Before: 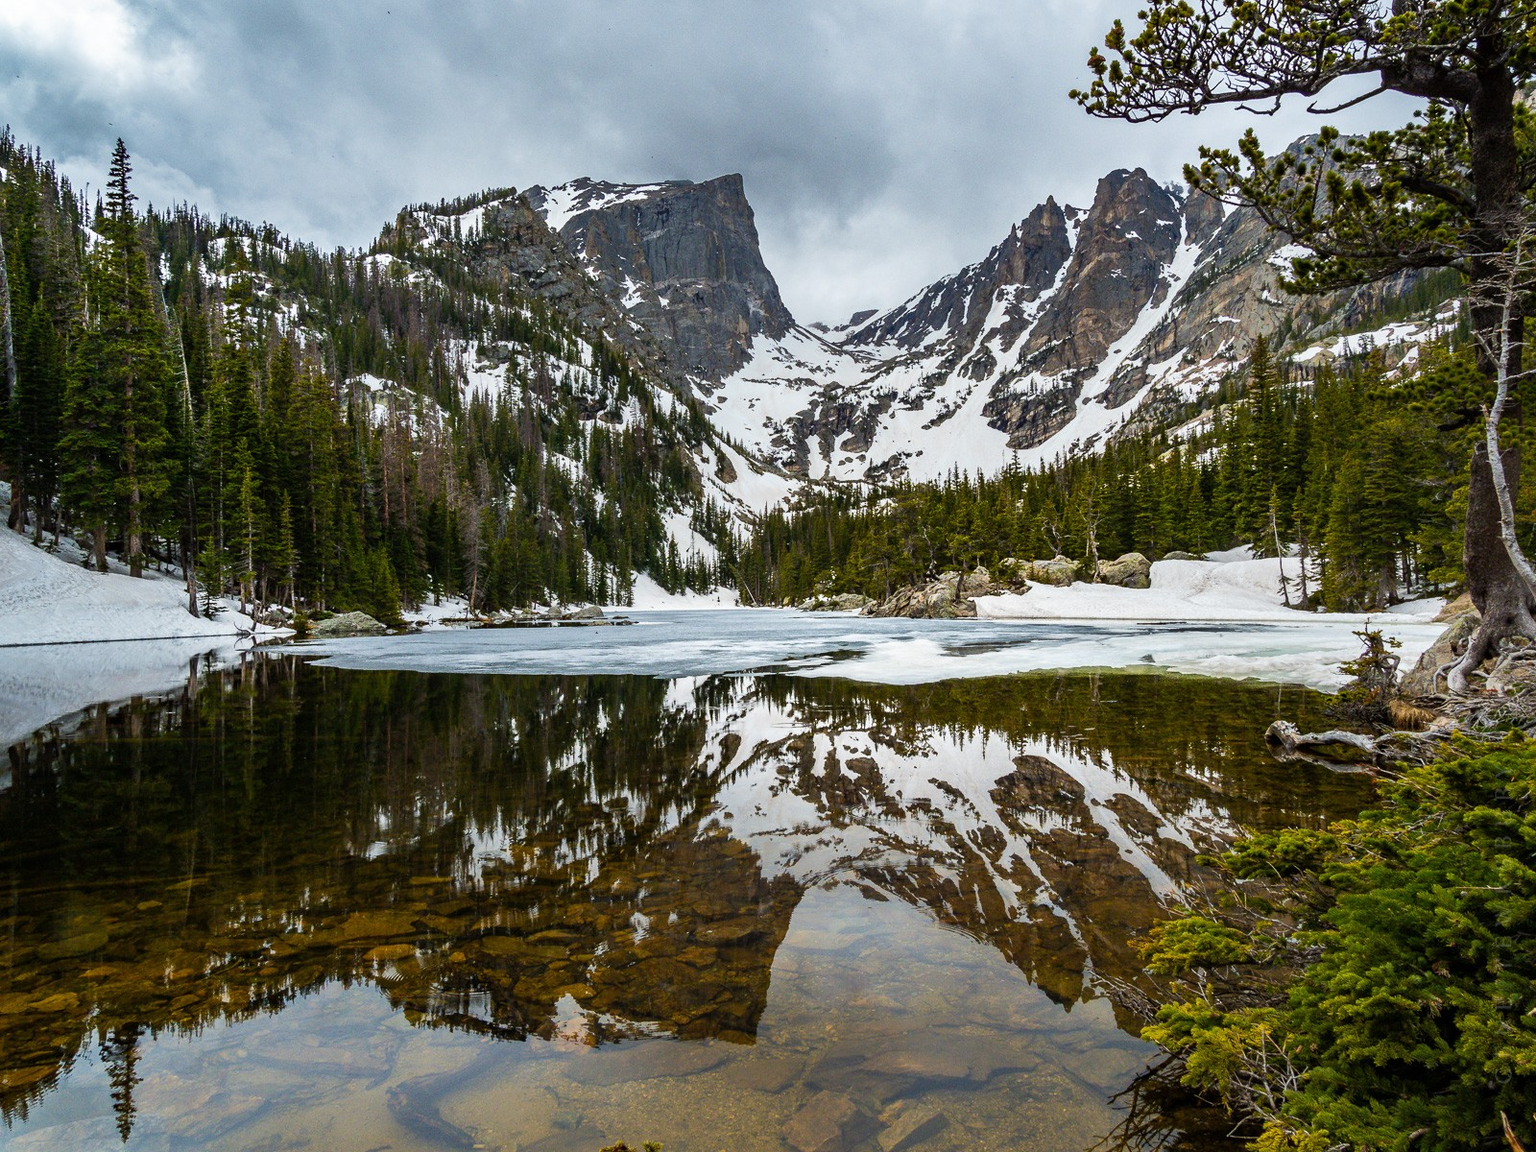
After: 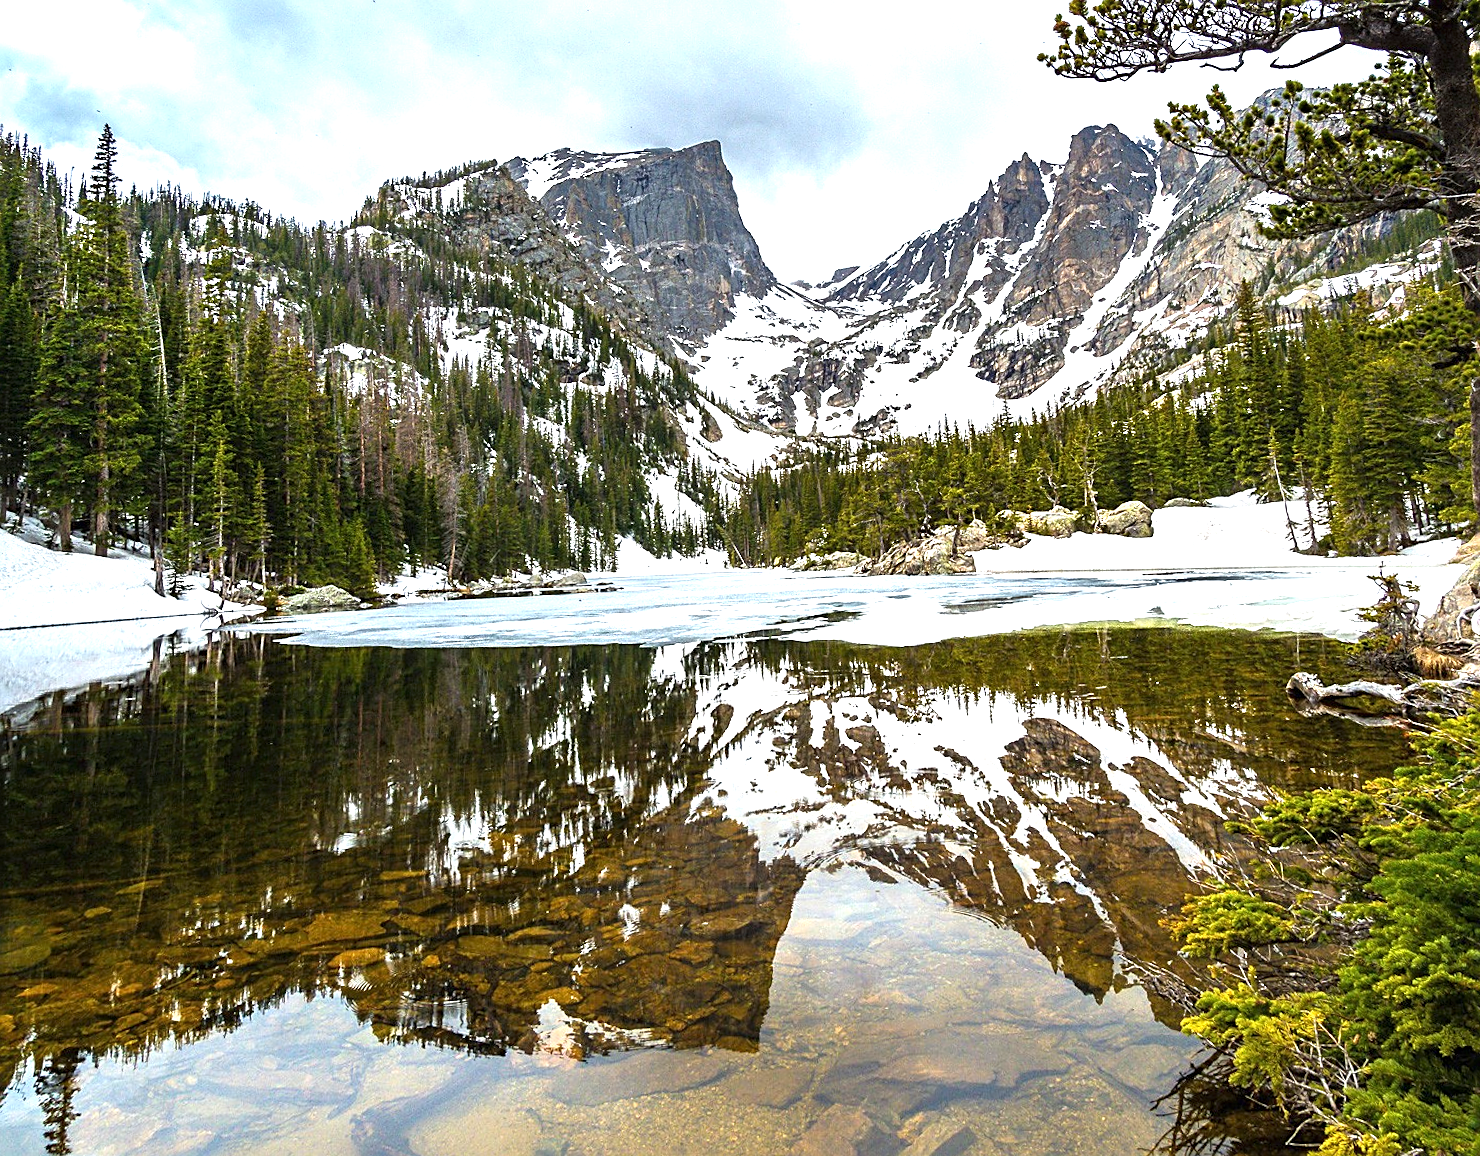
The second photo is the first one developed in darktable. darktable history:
exposure: black level correction 0, exposure 1.2 EV, compensate highlight preservation false
rotate and perspective: rotation -1.68°, lens shift (vertical) -0.146, crop left 0.049, crop right 0.912, crop top 0.032, crop bottom 0.96
sharpen: on, module defaults
